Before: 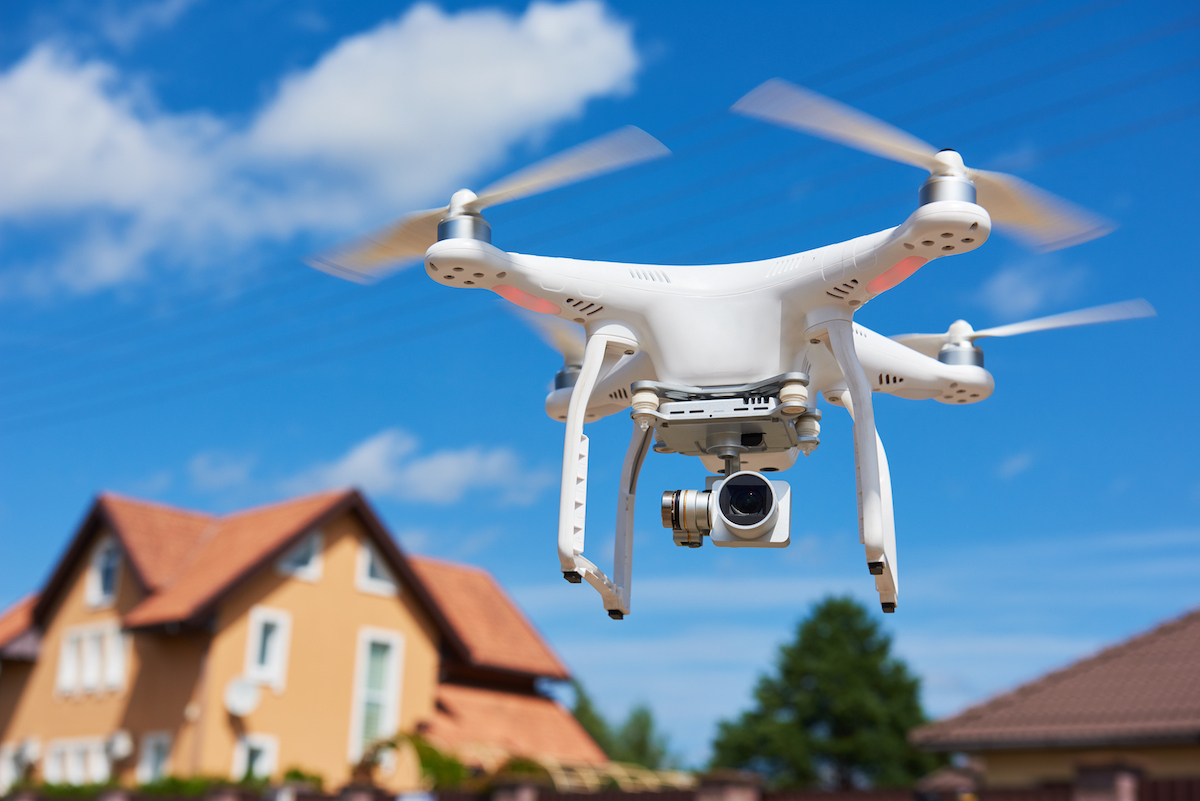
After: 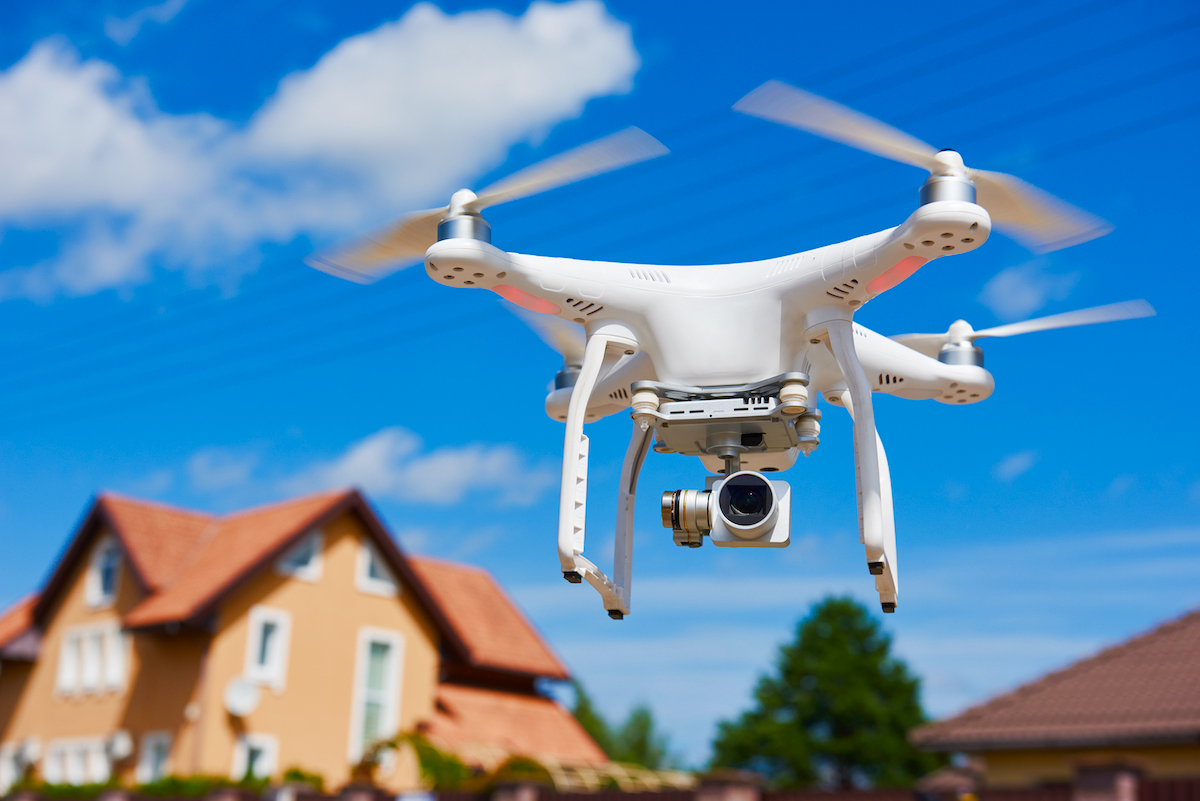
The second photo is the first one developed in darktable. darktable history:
color balance rgb: perceptual saturation grading › global saturation -0.039%, perceptual saturation grading › highlights -17.538%, perceptual saturation grading › mid-tones 33.473%, perceptual saturation grading › shadows 50.483%
